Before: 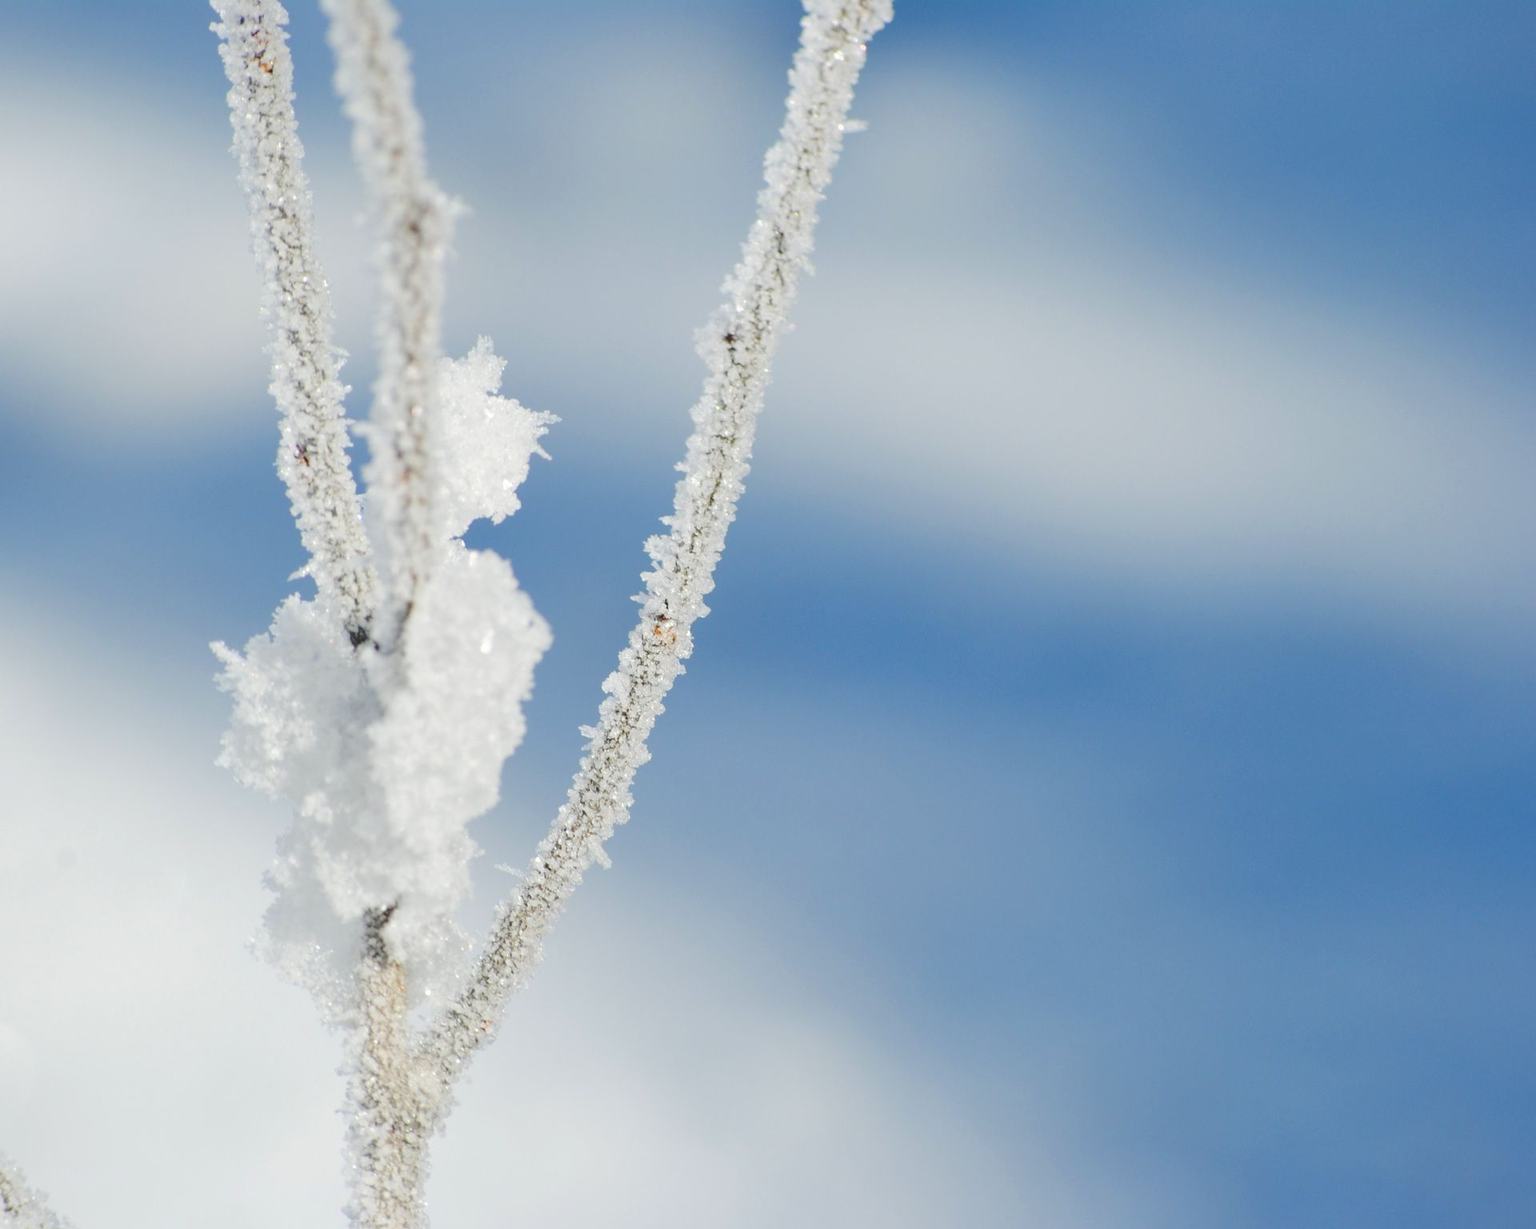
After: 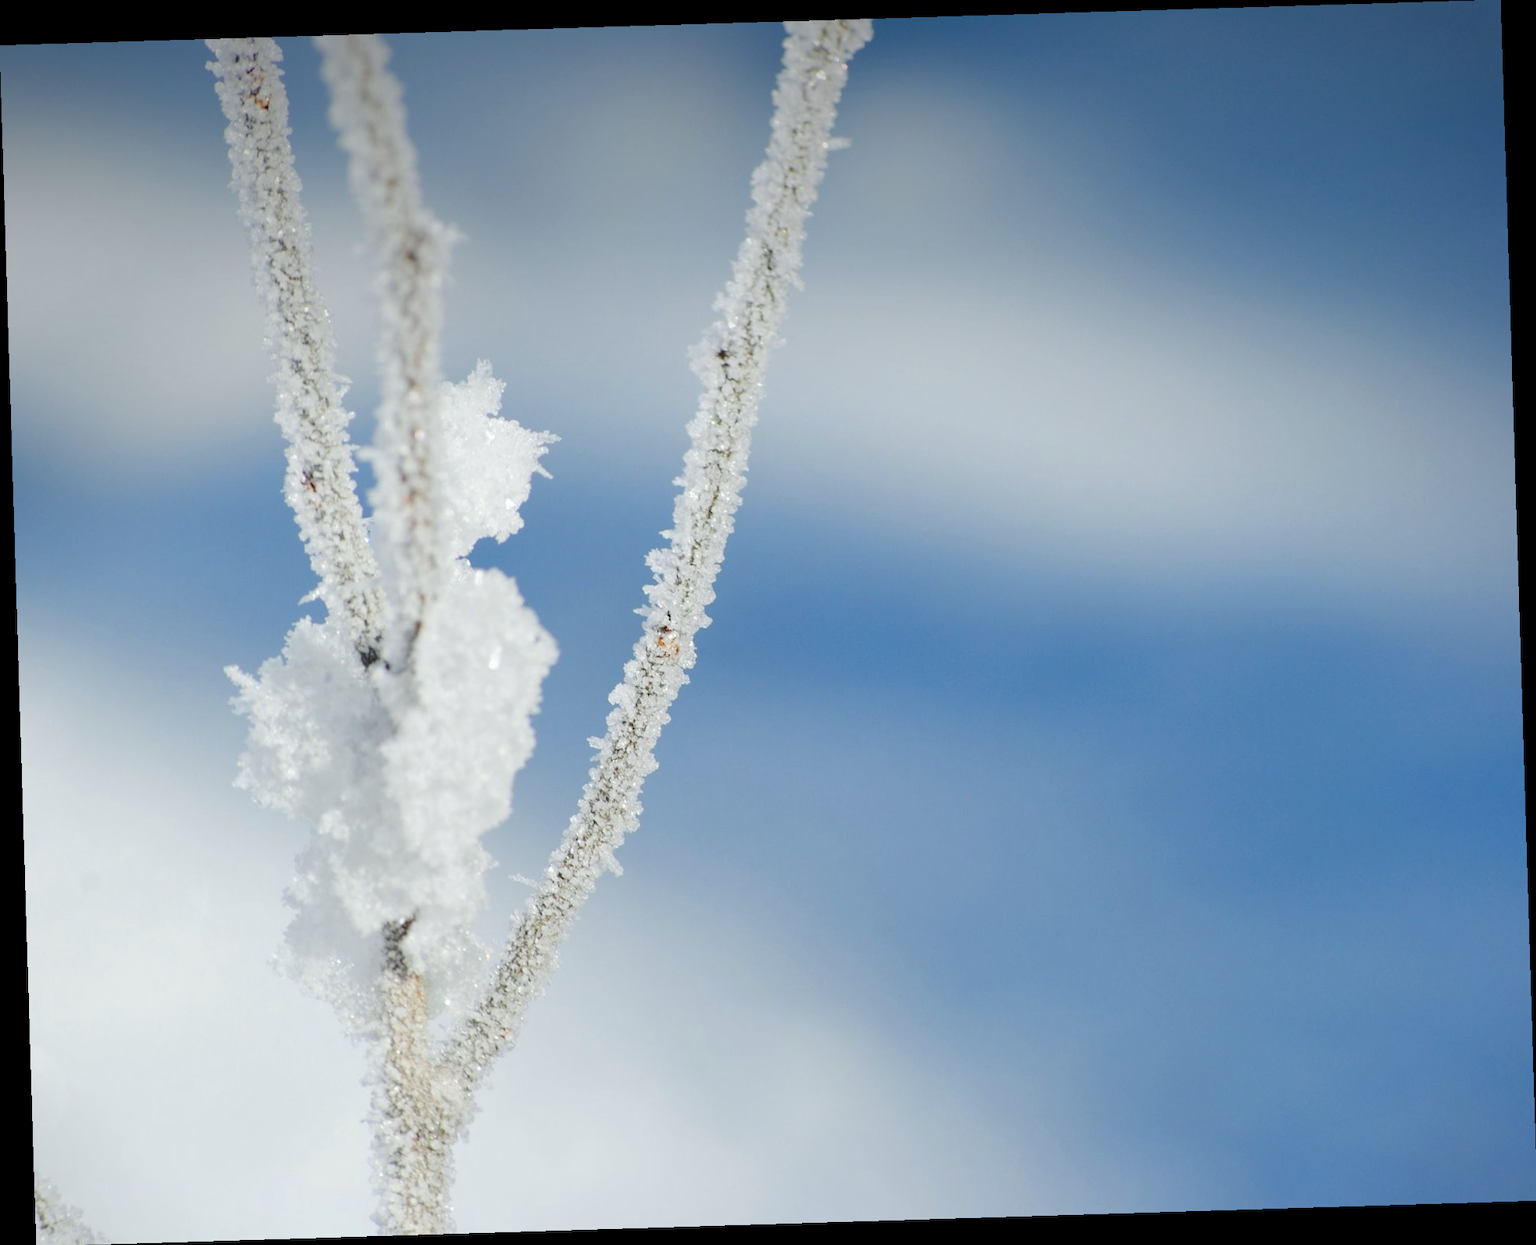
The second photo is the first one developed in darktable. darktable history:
vignetting: fall-off start 97.52%, fall-off radius 100%, brightness -0.574, saturation 0, center (-0.027, 0.404), width/height ratio 1.368, unbound false
base curve: preserve colors none
rotate and perspective: rotation -1.75°, automatic cropping off
white balance: red 0.986, blue 1.01
